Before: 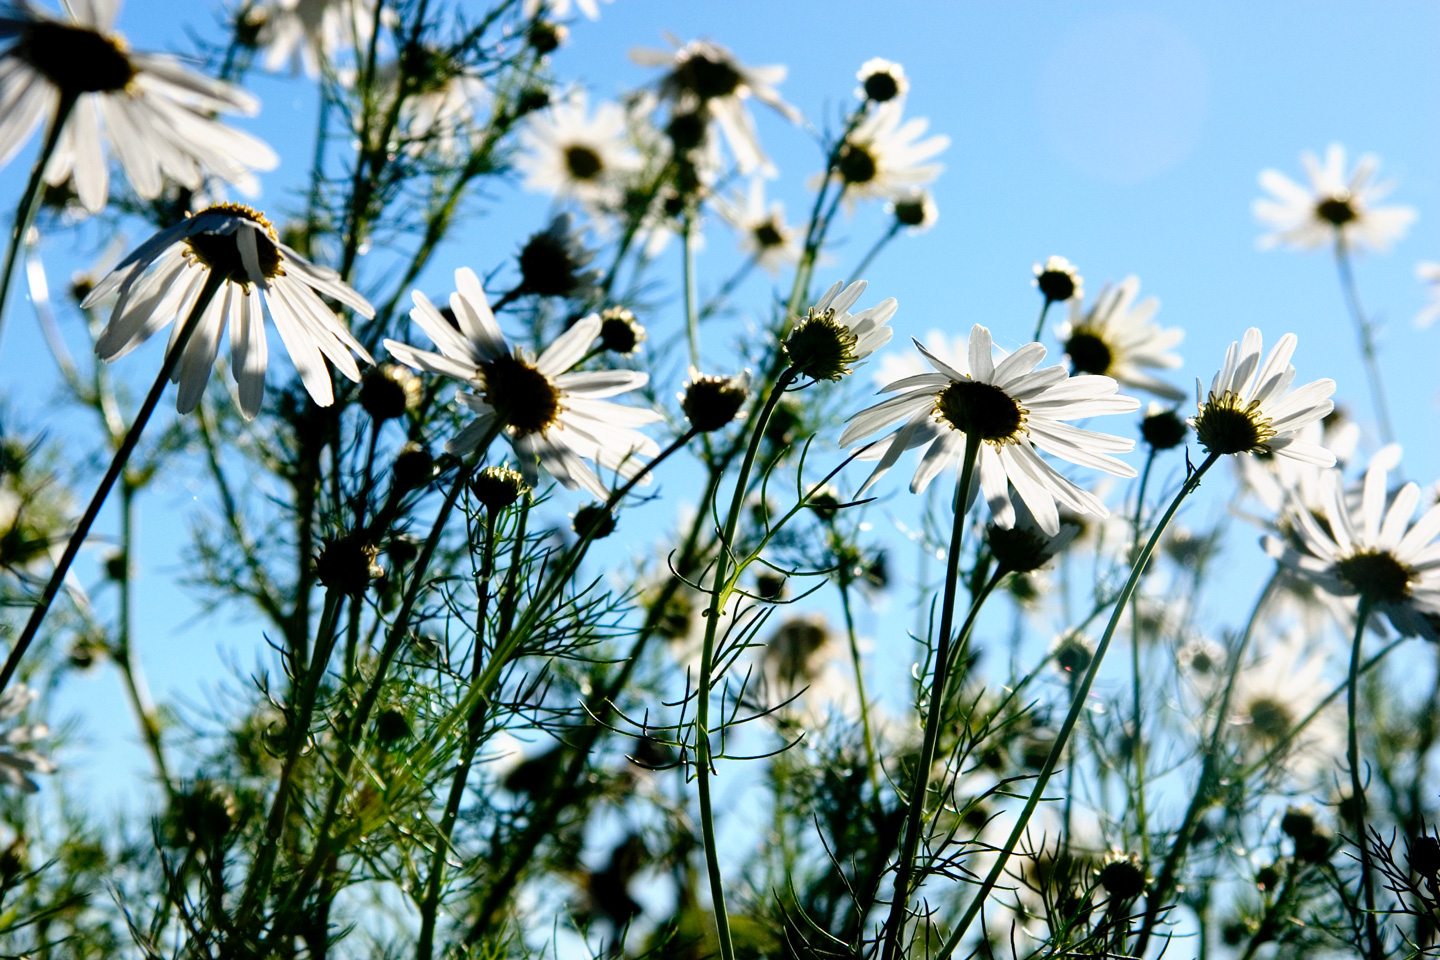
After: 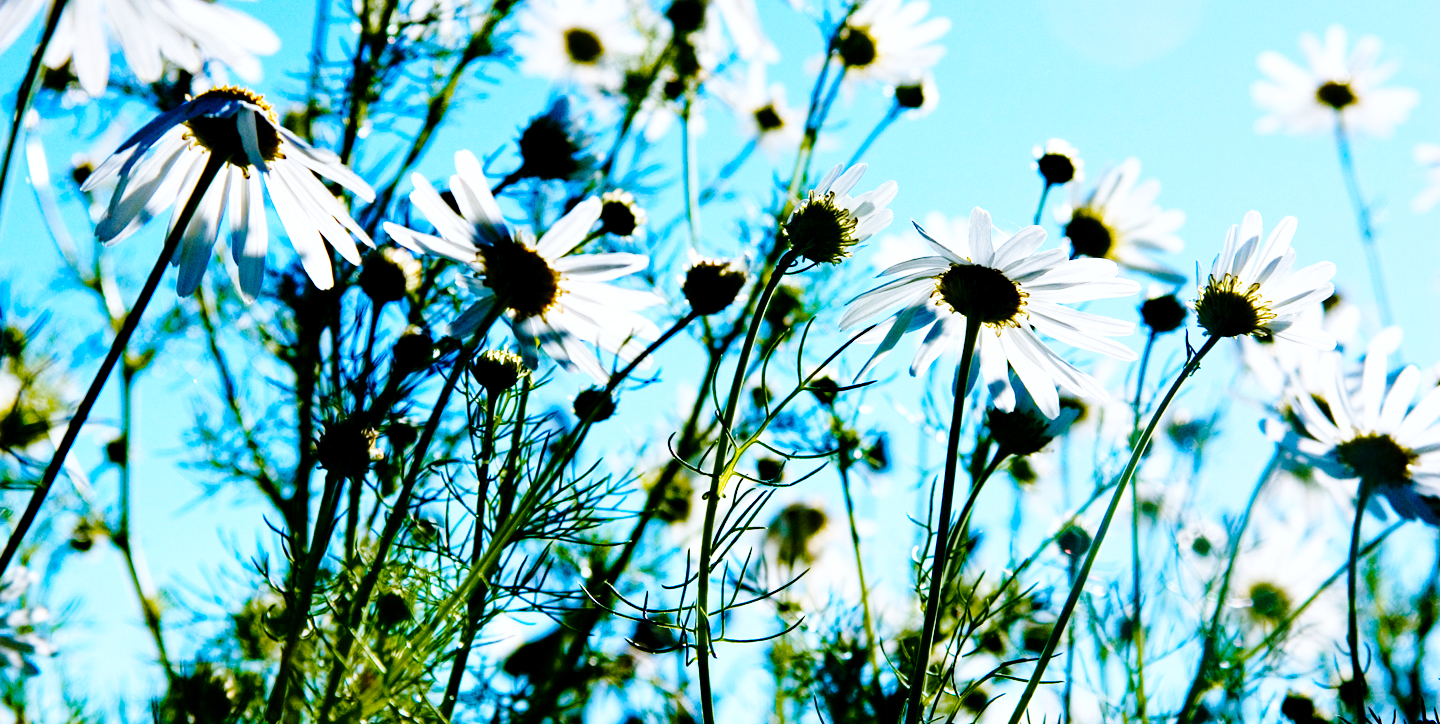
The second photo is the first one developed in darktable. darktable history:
exposure: compensate exposure bias true, compensate highlight preservation false
crop and rotate: top 12.203%, bottom 12.314%
color balance rgb: highlights gain › chroma 3.102%, highlights gain › hue 60.06°, perceptual saturation grading › global saturation 34.776%, perceptual saturation grading › highlights -25.685%, perceptual saturation grading › shadows 49.497%, global vibrance 14.683%
color calibration: illuminant custom, x 0.388, y 0.387, temperature 3836.65 K
tone equalizer: edges refinement/feathering 500, mask exposure compensation -1.57 EV, preserve details no
color zones: curves: ch2 [(0, 0.5) (0.143, 0.5) (0.286, 0.489) (0.415, 0.421) (0.571, 0.5) (0.714, 0.5) (0.857, 0.5) (1, 0.5)]
base curve: curves: ch0 [(0, 0) (0.032, 0.037) (0.105, 0.228) (0.435, 0.76) (0.856, 0.983) (1, 1)], preserve colors none
haze removal: compatibility mode true, adaptive false
